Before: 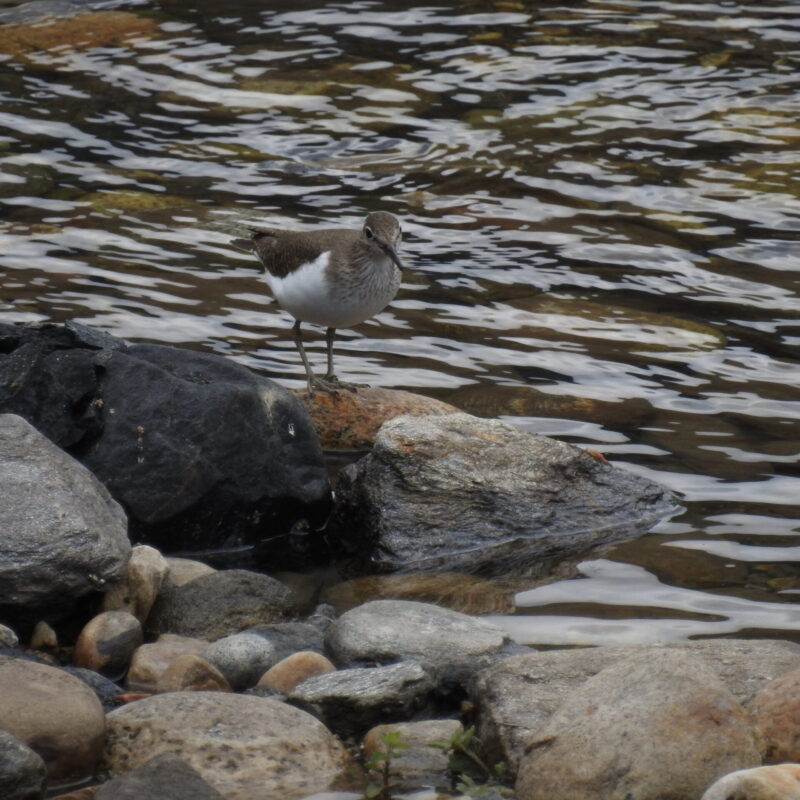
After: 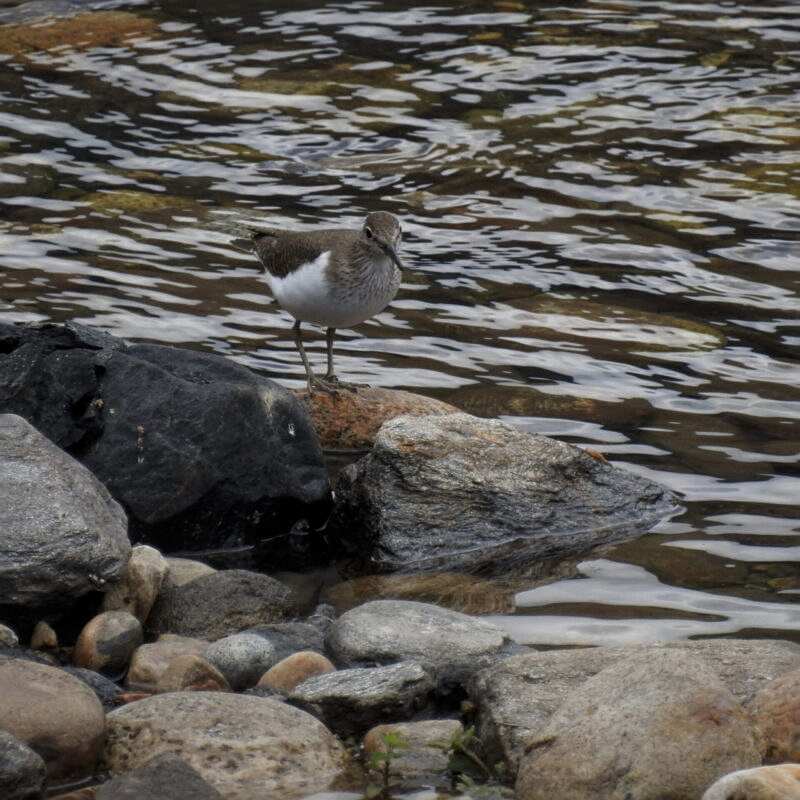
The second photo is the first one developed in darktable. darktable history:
local contrast: highlights 100%, shadows 100%, detail 120%, midtone range 0.2
sharpen: amount 0.2
